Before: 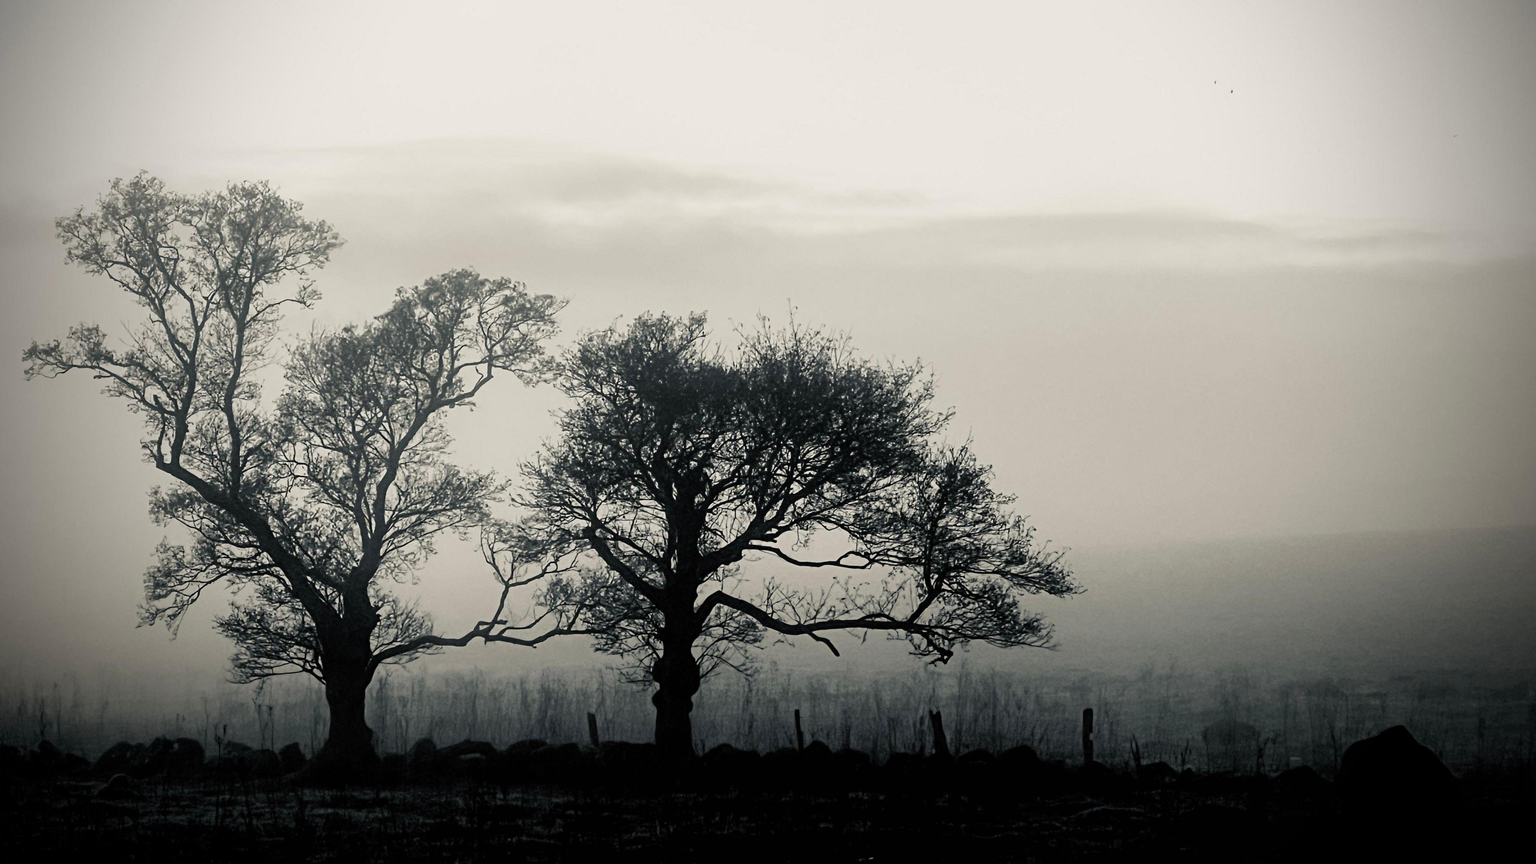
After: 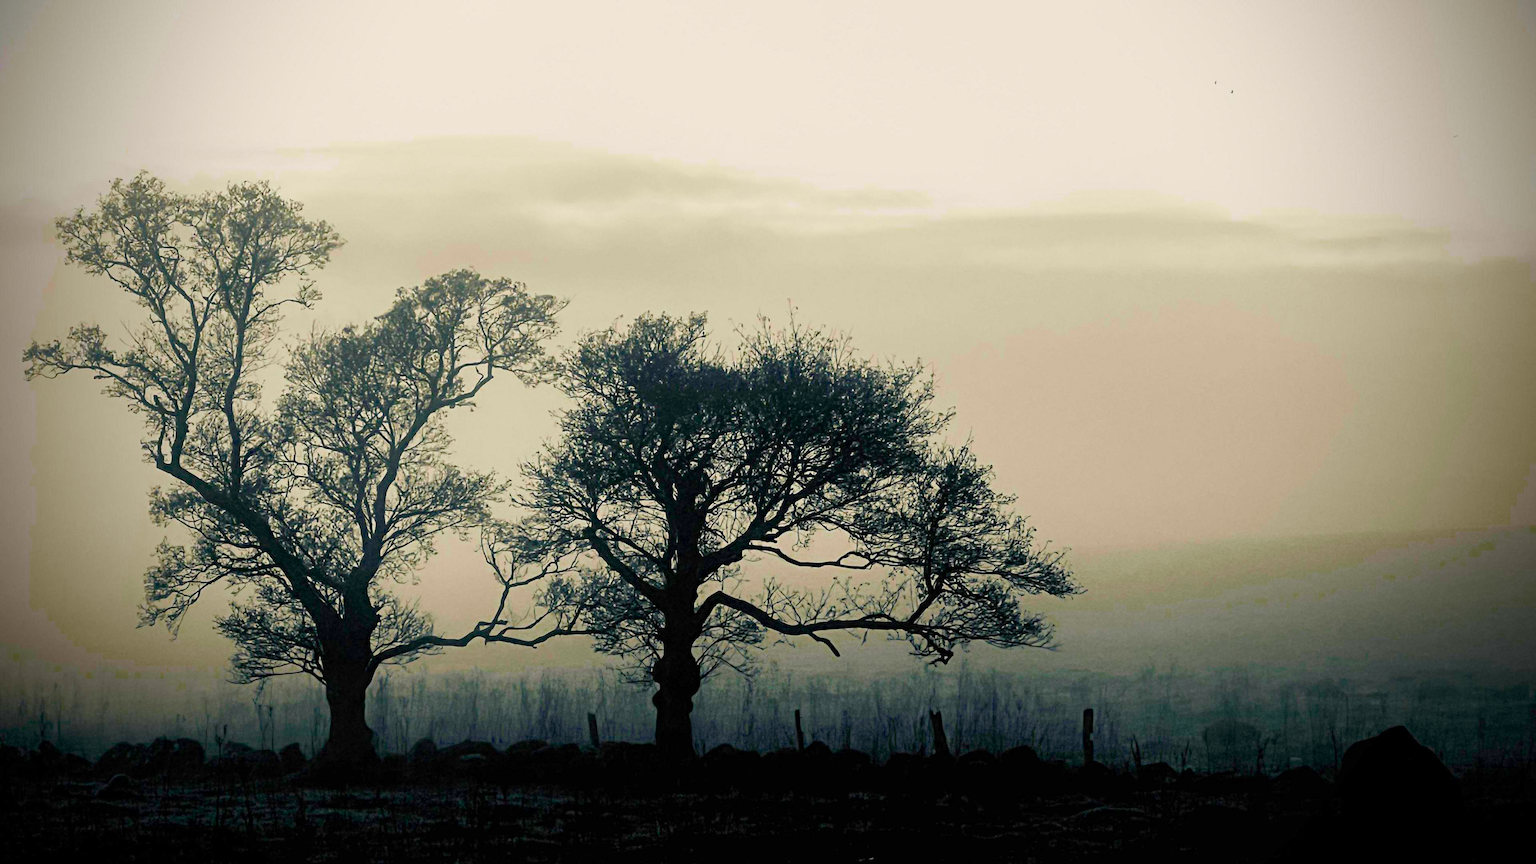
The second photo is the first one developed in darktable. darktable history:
color balance rgb: linear chroma grading › global chroma 14.86%, perceptual saturation grading › global saturation 66.16%, perceptual saturation grading › highlights 59.1%, perceptual saturation grading › mid-tones 49.63%, perceptual saturation grading › shadows 49.337%, perceptual brilliance grading › global brilliance 14.514%, perceptual brilliance grading › shadows -34.567%, global vibrance -7.335%, contrast -13.335%, saturation formula JzAzBz (2021)
tone equalizer: smoothing diameter 2.08%, edges refinement/feathering 17.56, mask exposure compensation -1.57 EV, filter diffusion 5
